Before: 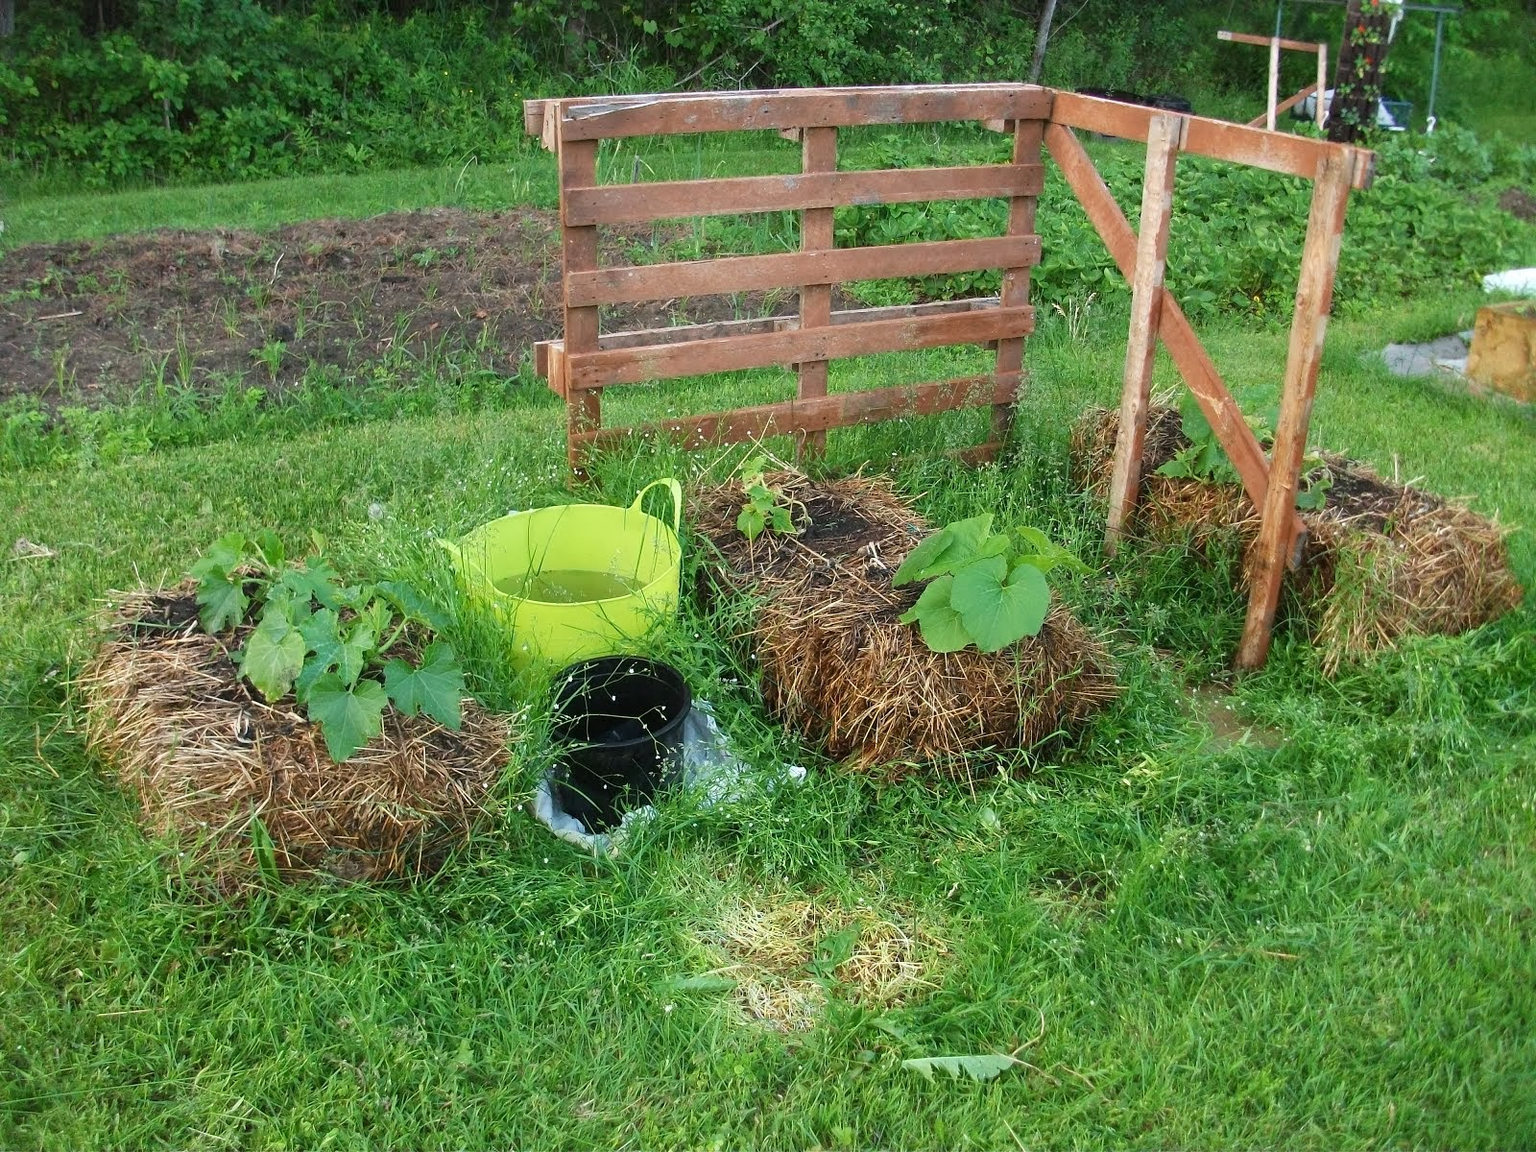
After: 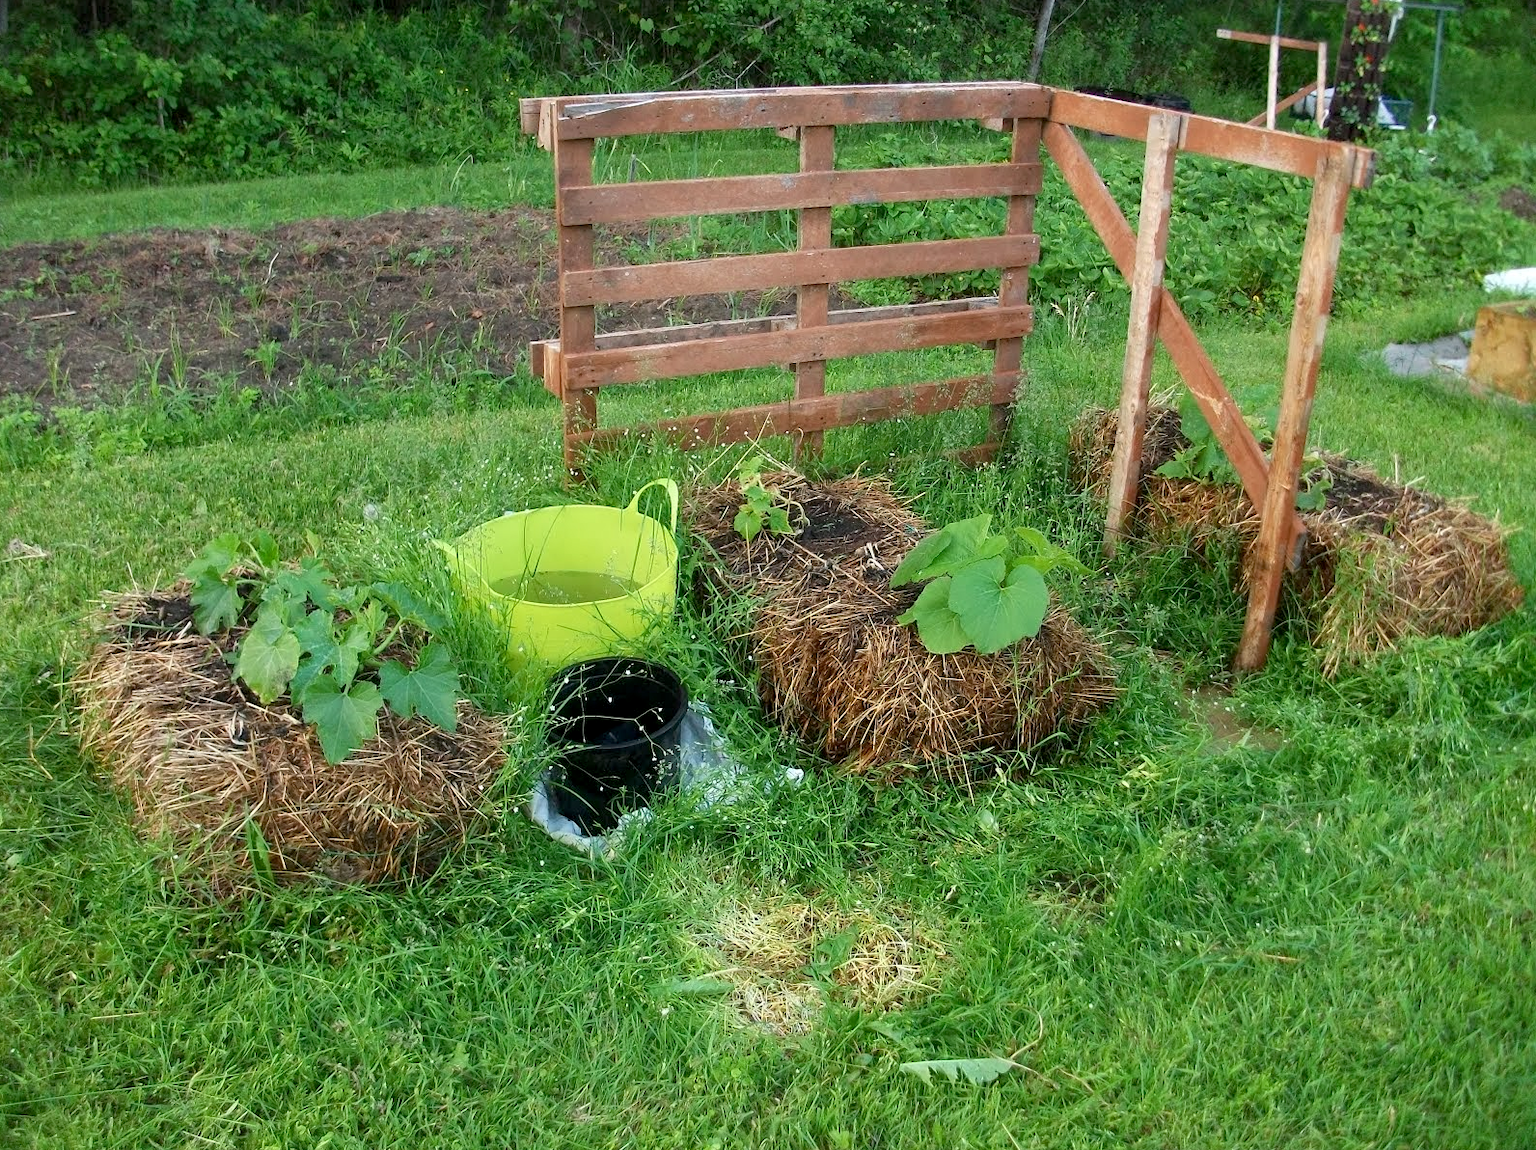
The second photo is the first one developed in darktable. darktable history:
crop and rotate: left 0.499%, top 0.216%, bottom 0.414%
exposure: black level correction 0.005, exposure 0.015 EV, compensate highlight preservation false
